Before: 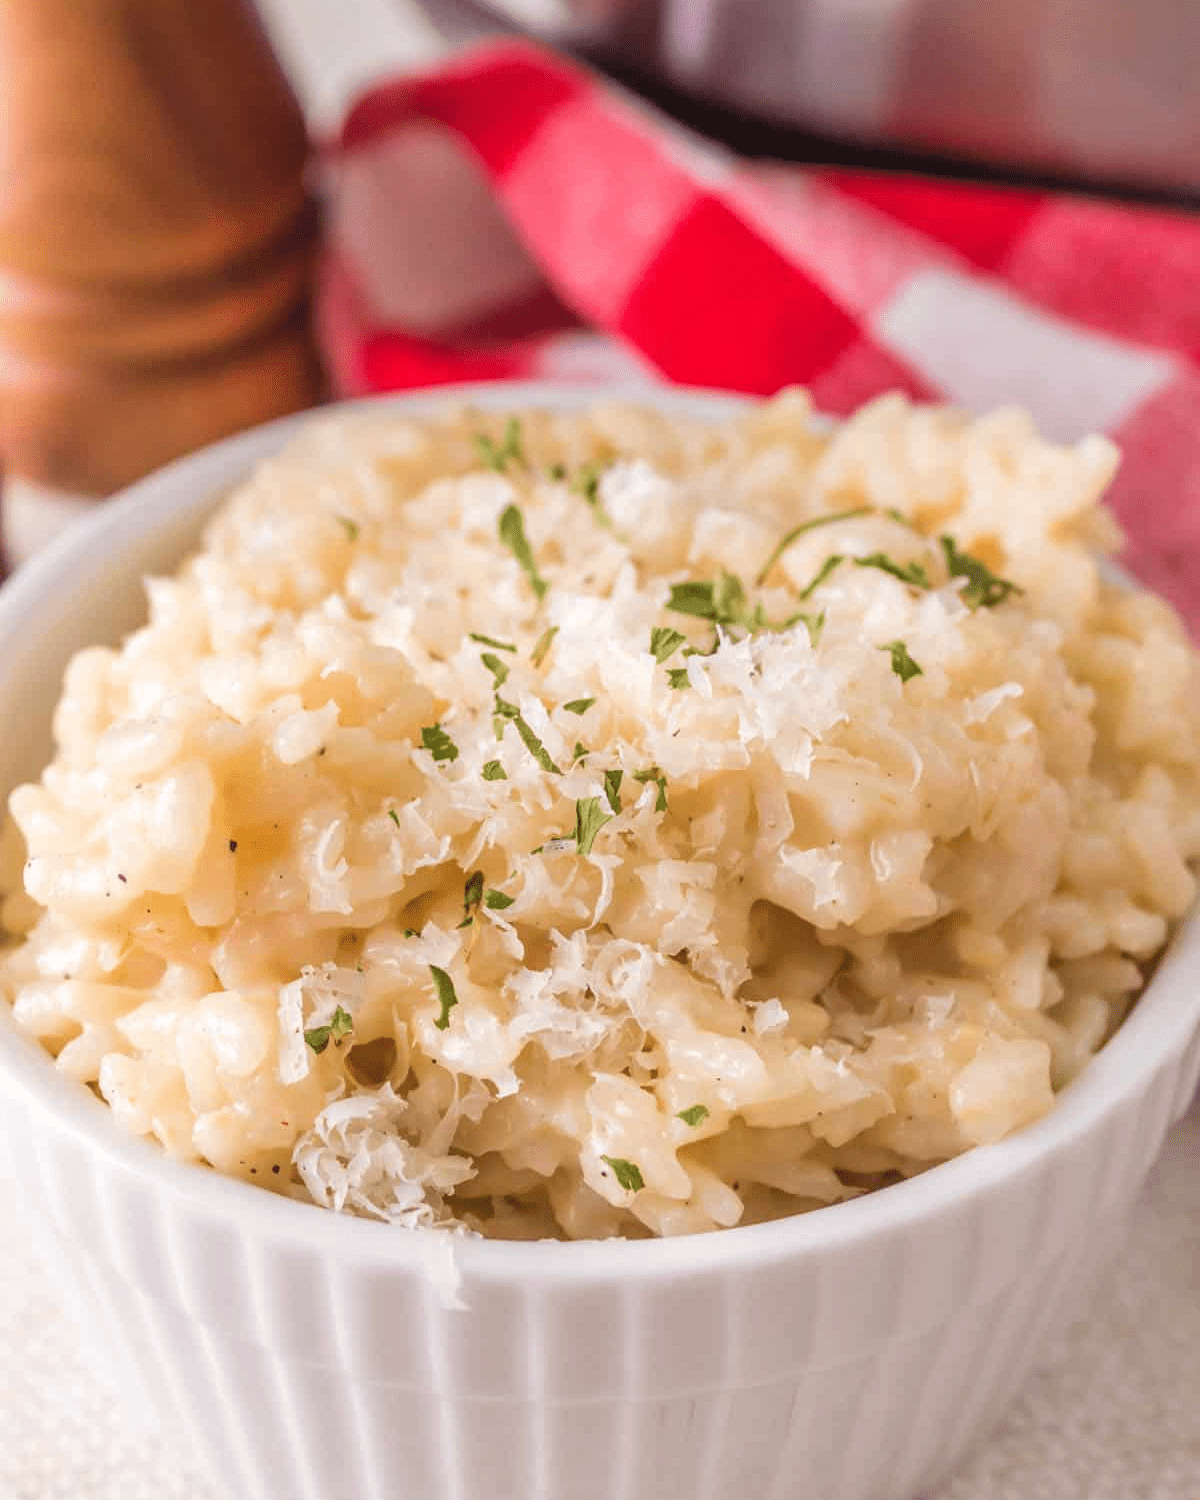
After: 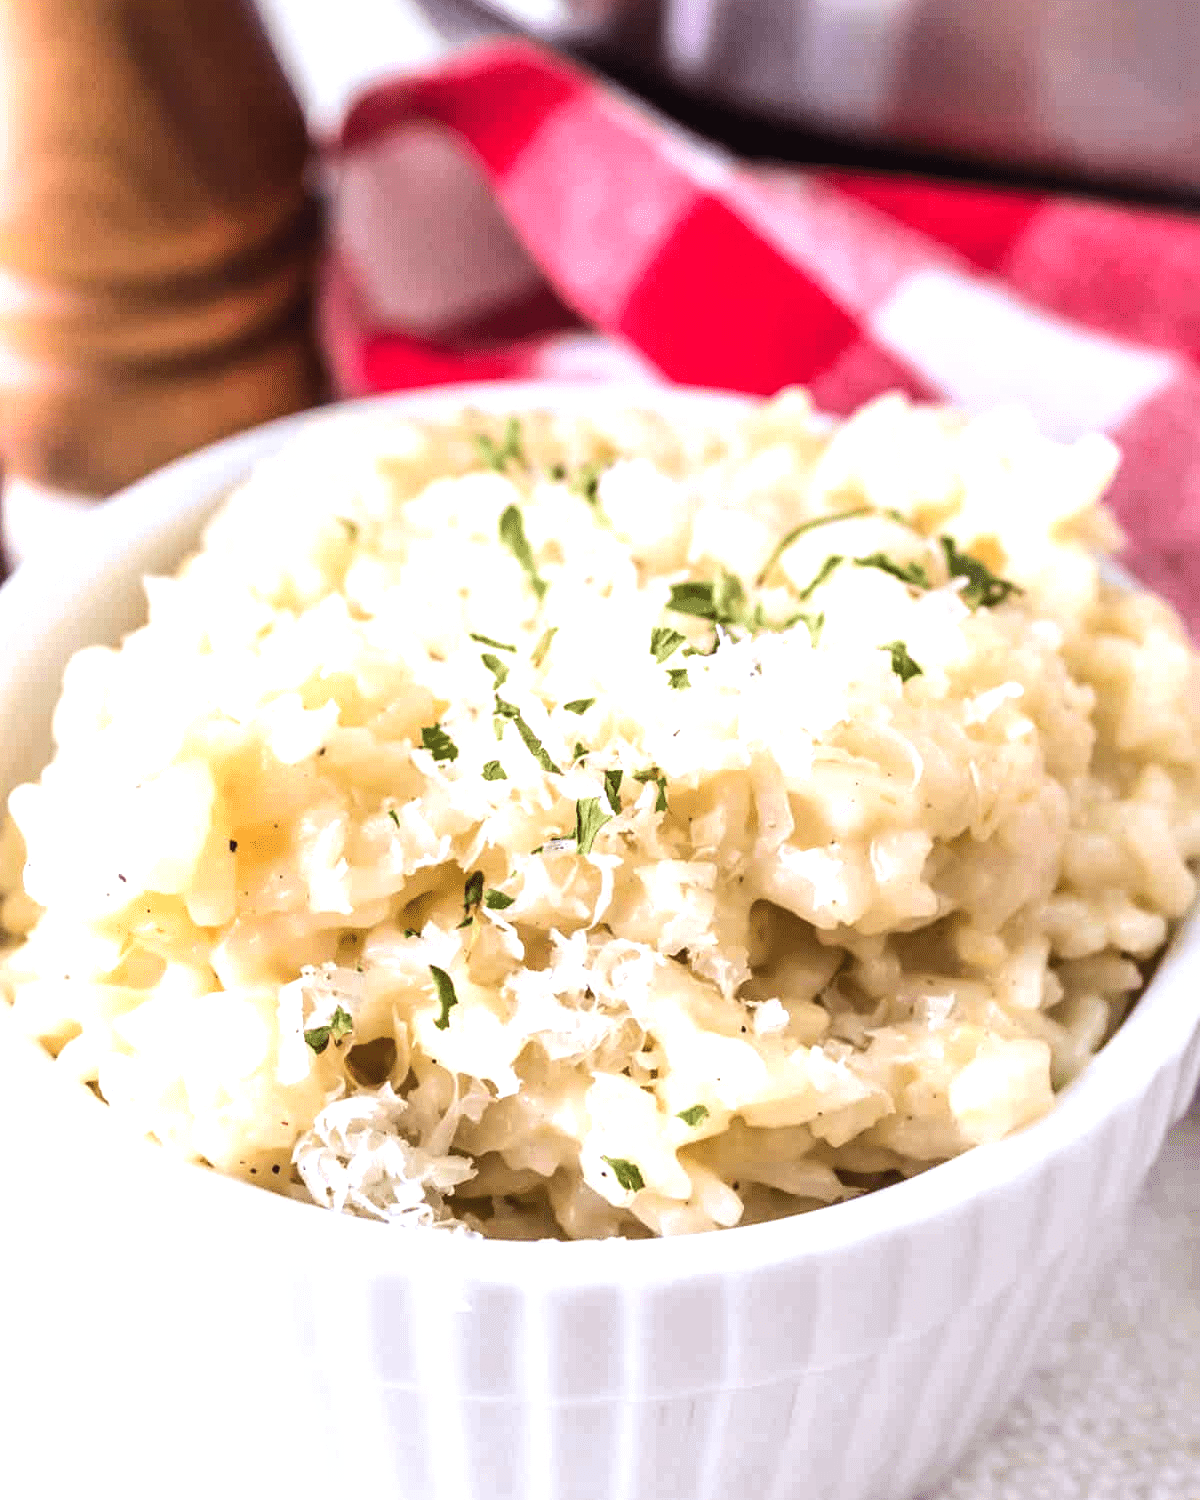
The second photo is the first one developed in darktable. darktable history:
white balance: red 0.924, blue 1.095
tone equalizer: -8 EV -1.08 EV, -7 EV -1.01 EV, -6 EV -0.867 EV, -5 EV -0.578 EV, -3 EV 0.578 EV, -2 EV 0.867 EV, -1 EV 1.01 EV, +0 EV 1.08 EV, edges refinement/feathering 500, mask exposure compensation -1.57 EV, preserve details no
